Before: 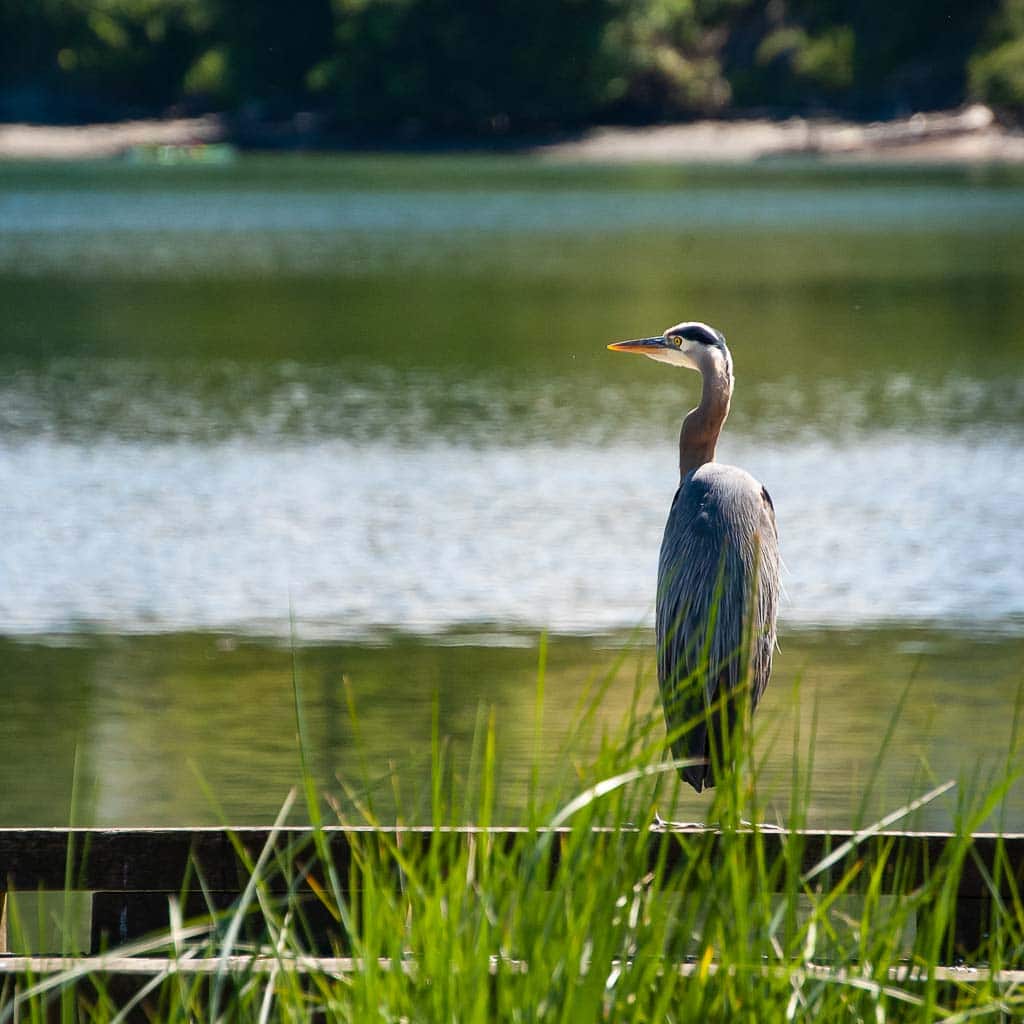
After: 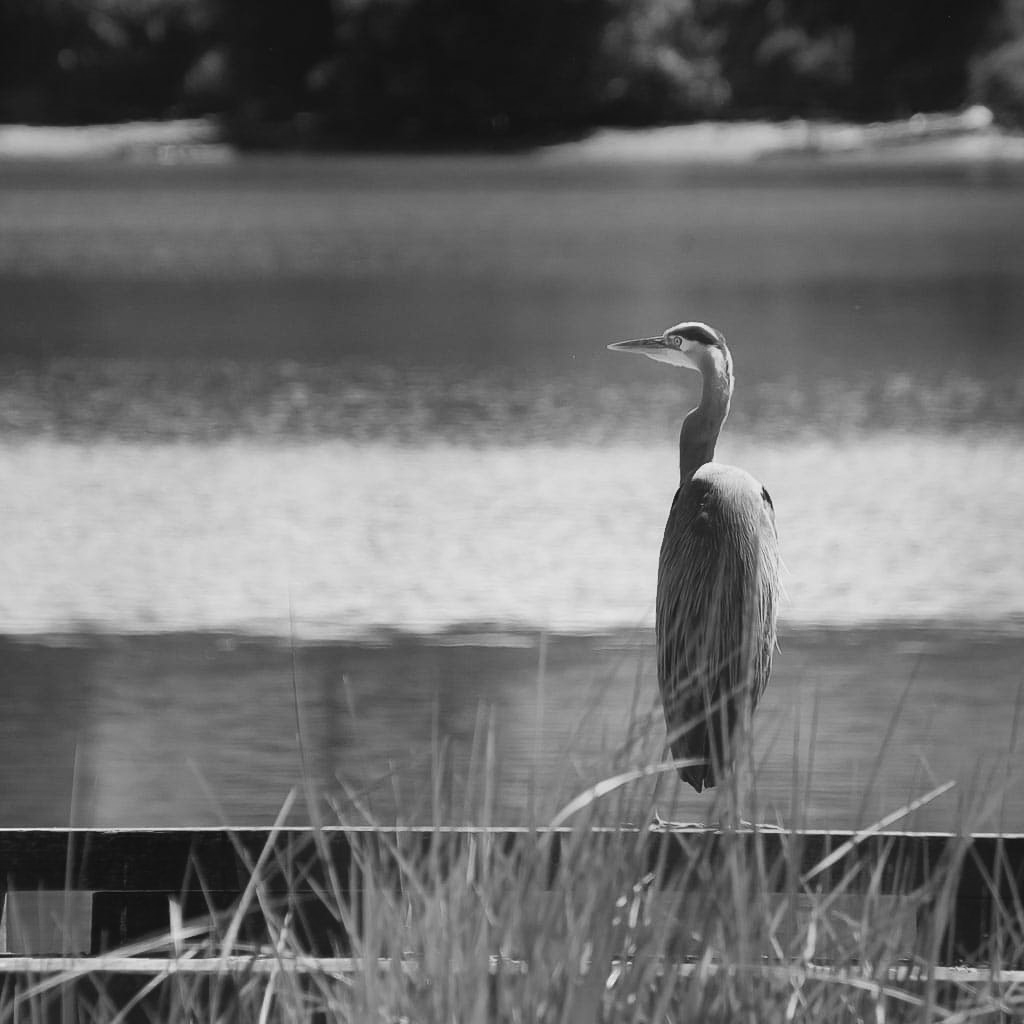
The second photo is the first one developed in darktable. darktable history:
contrast equalizer: octaves 7, y [[0.6 ×6], [0.55 ×6], [0 ×6], [0 ×6], [0 ×6]], mix -1
monochrome: a -6.99, b 35.61, size 1.4
contrast brightness saturation: contrast 0.09, saturation 0.28
